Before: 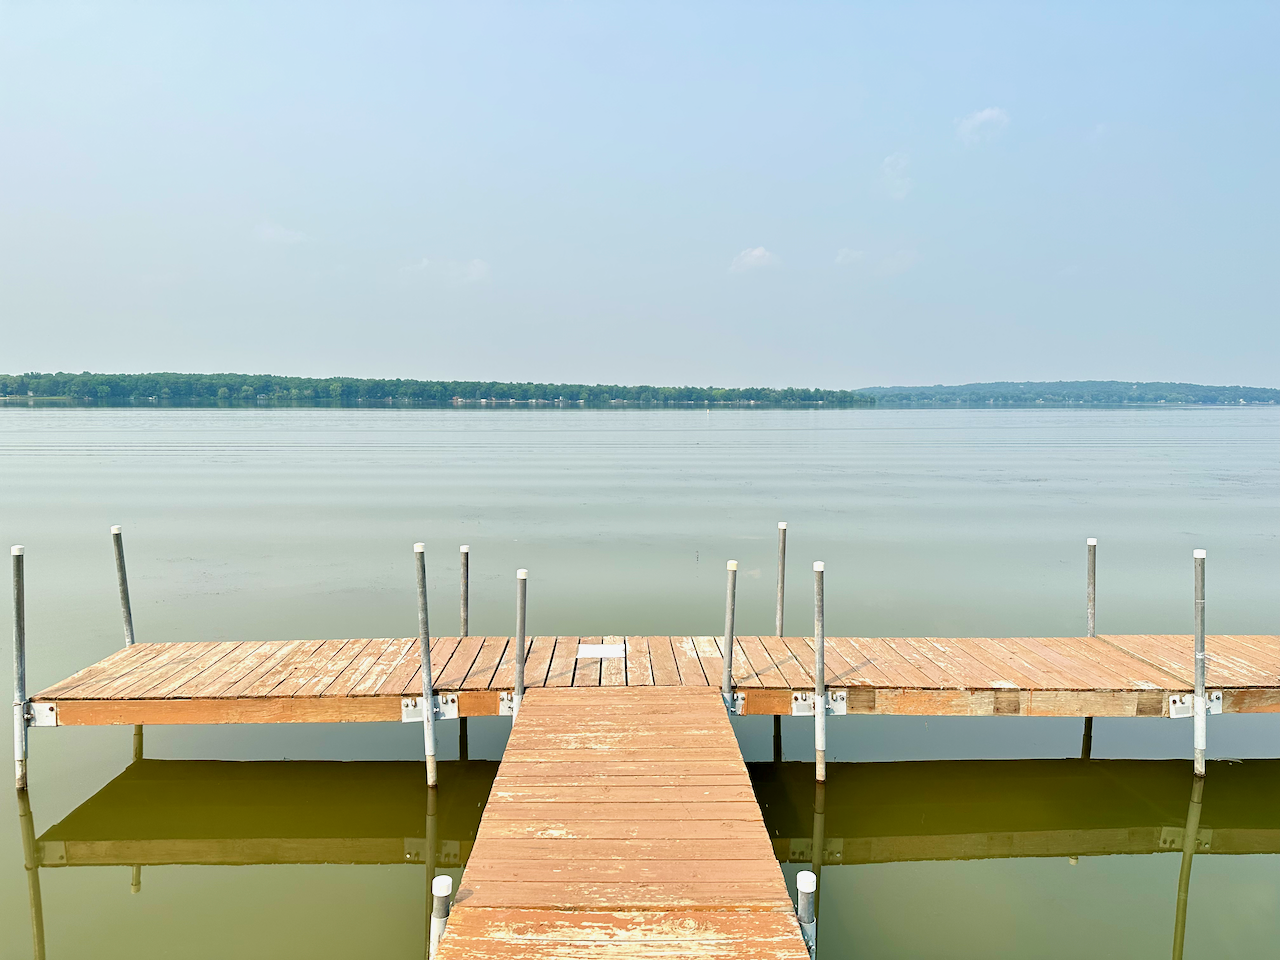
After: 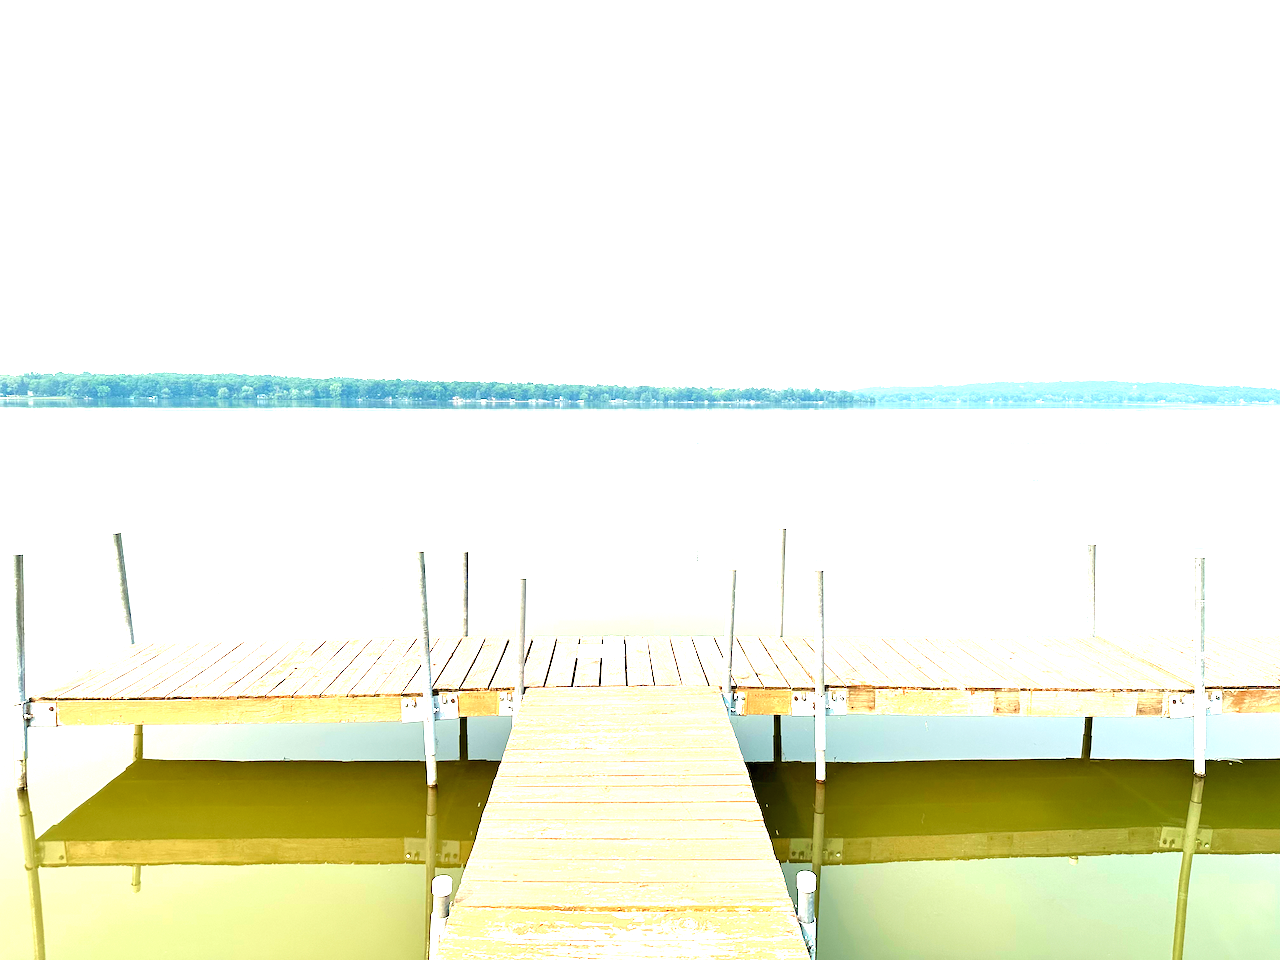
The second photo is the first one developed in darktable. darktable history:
exposure: black level correction 0, exposure 1.606 EV, compensate highlight preservation false
